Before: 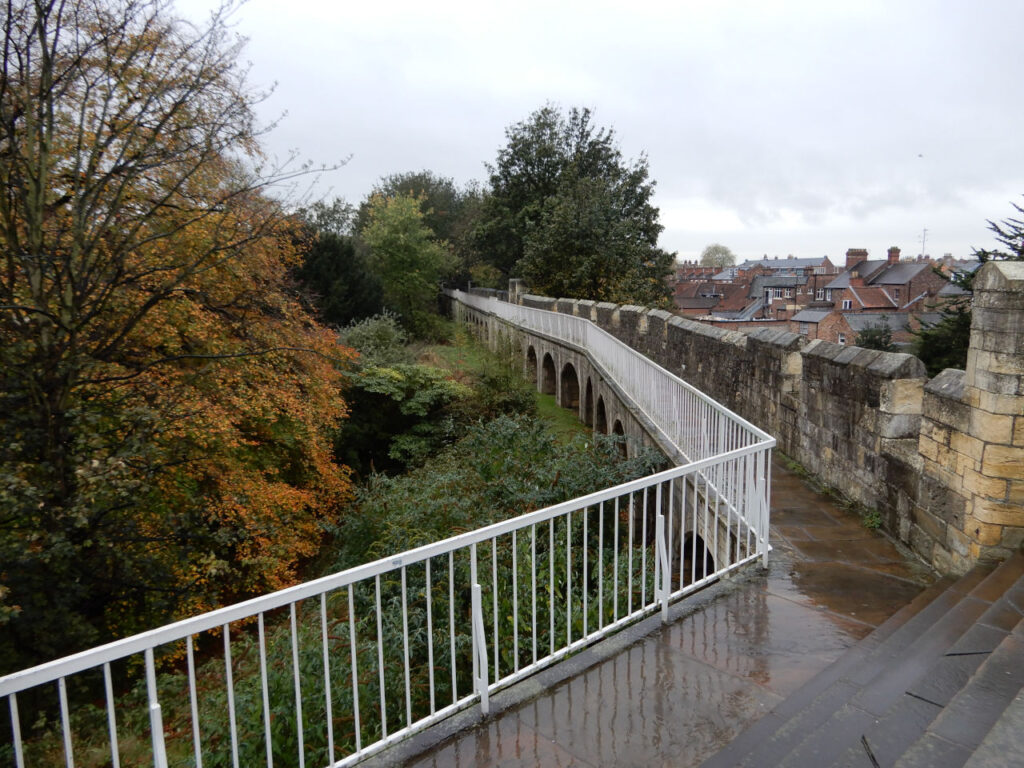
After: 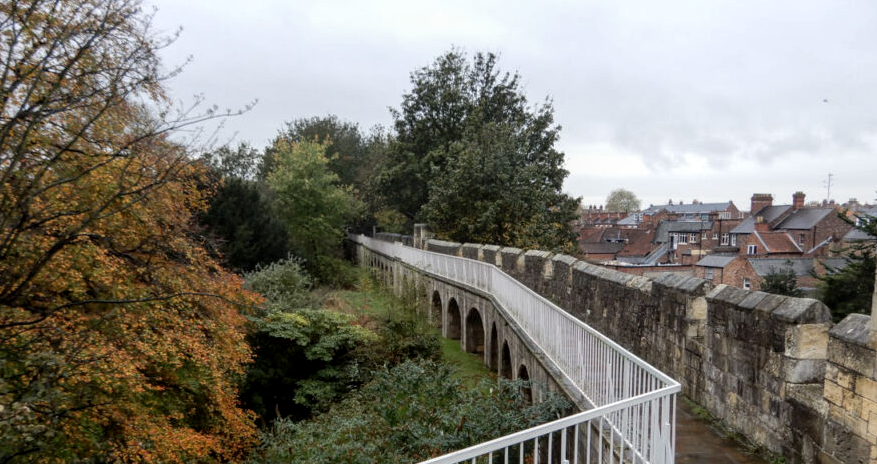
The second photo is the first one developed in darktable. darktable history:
crop and rotate: left 9.345%, top 7.22%, right 4.982%, bottom 32.331%
local contrast: on, module defaults
